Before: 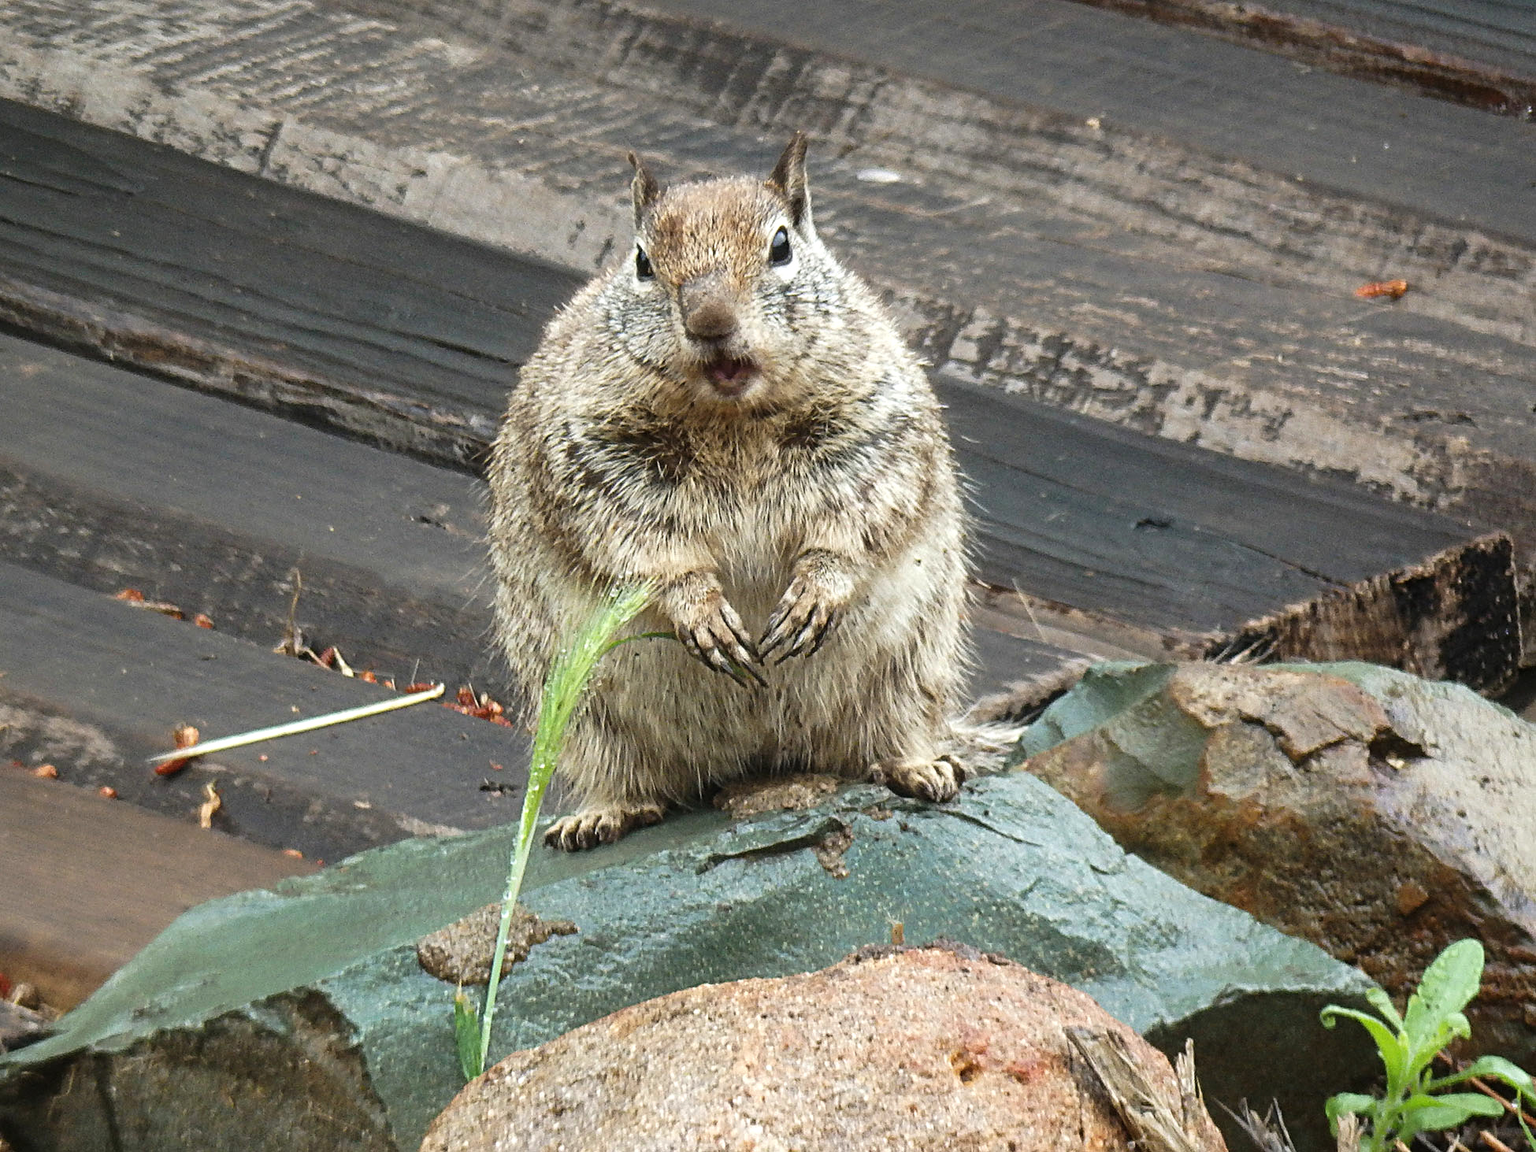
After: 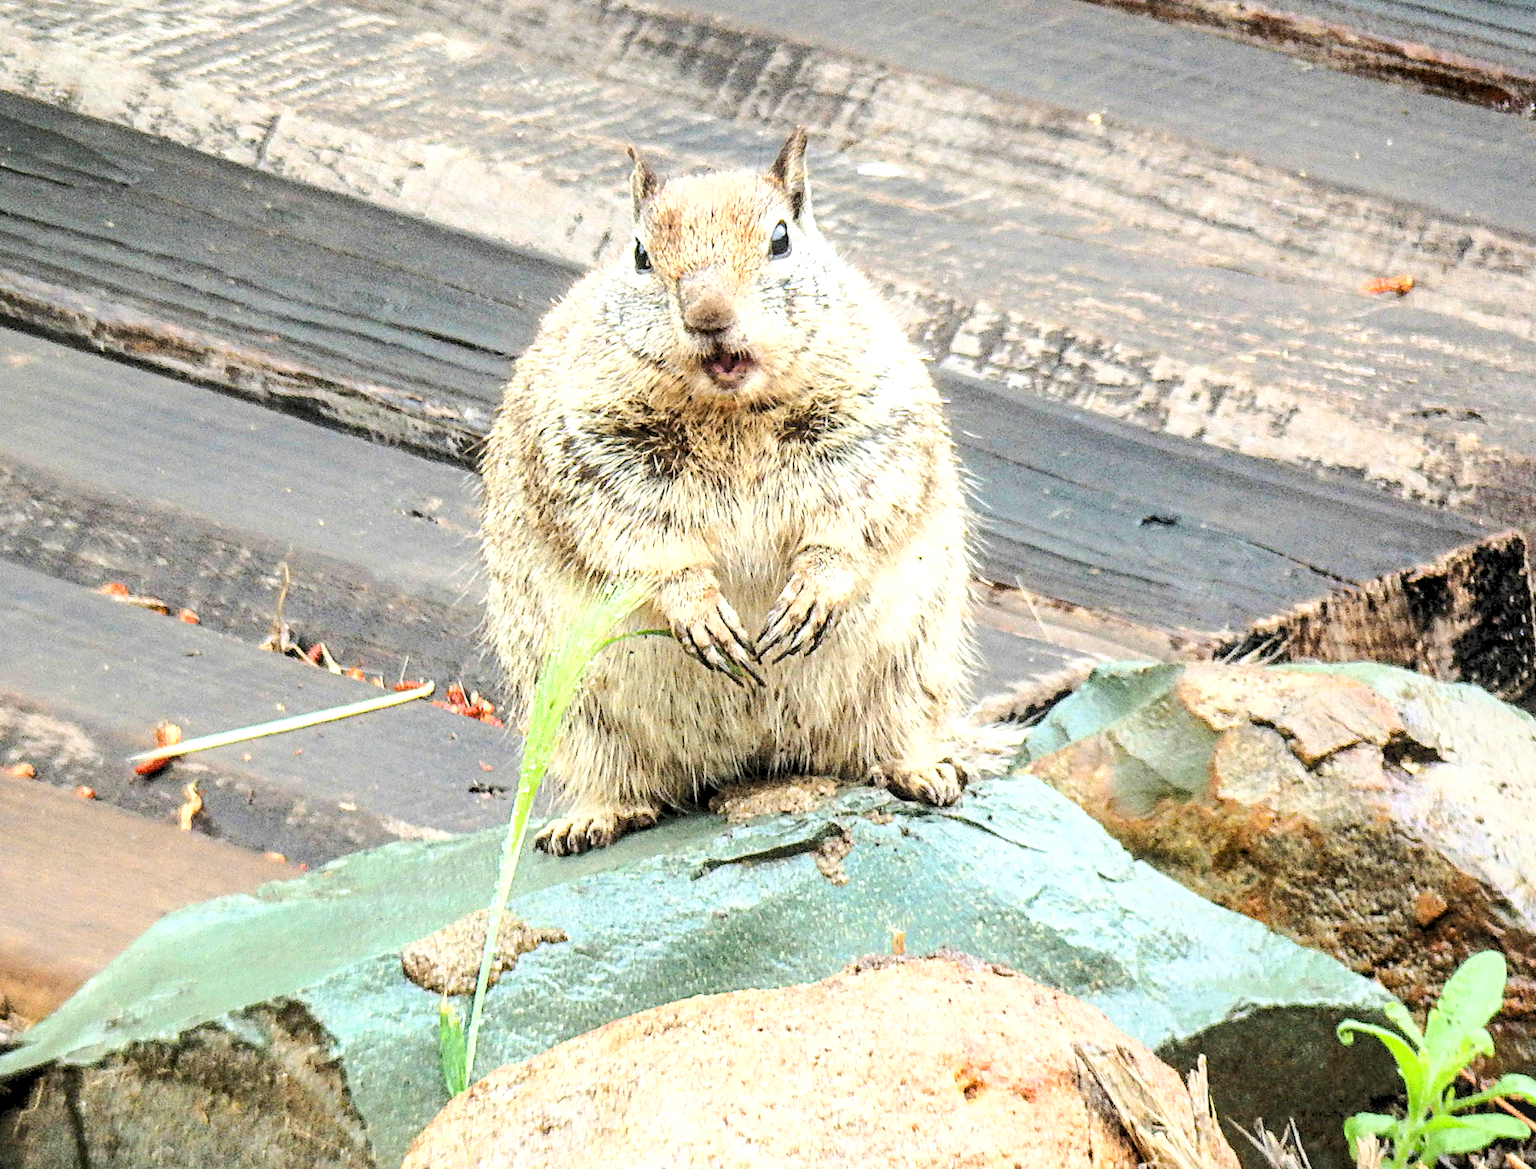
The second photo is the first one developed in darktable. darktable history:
base curve: curves: ch0 [(0, 0) (0.032, 0.037) (0.105, 0.228) (0.435, 0.76) (0.856, 0.983) (1, 1)]
local contrast: detail 130%
rotate and perspective: rotation 0.226°, lens shift (vertical) -0.042, crop left 0.023, crop right 0.982, crop top 0.006, crop bottom 0.994
levels: levels [0.072, 0.414, 0.976]
